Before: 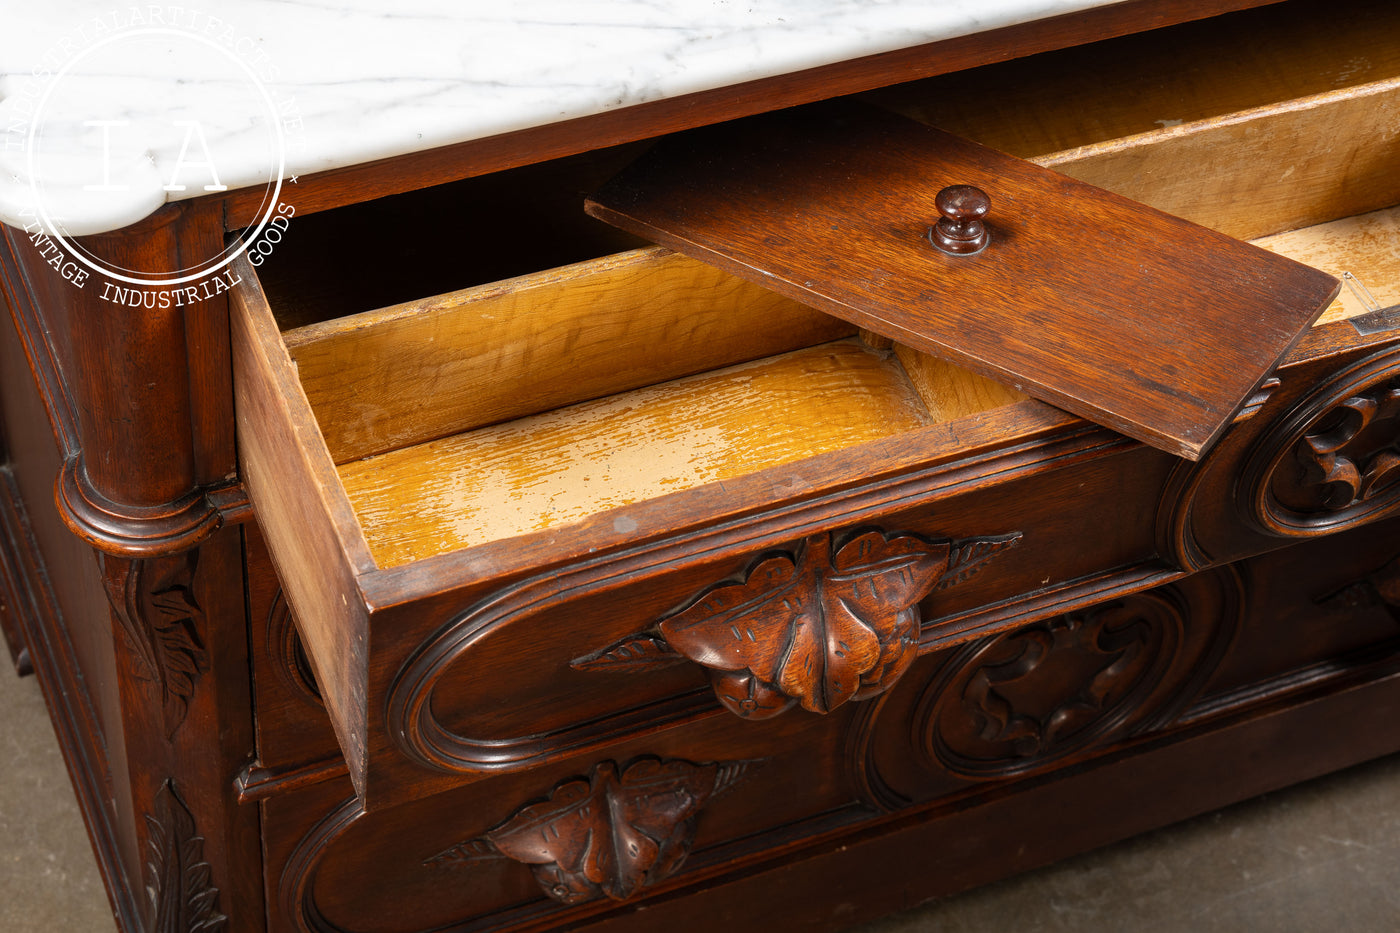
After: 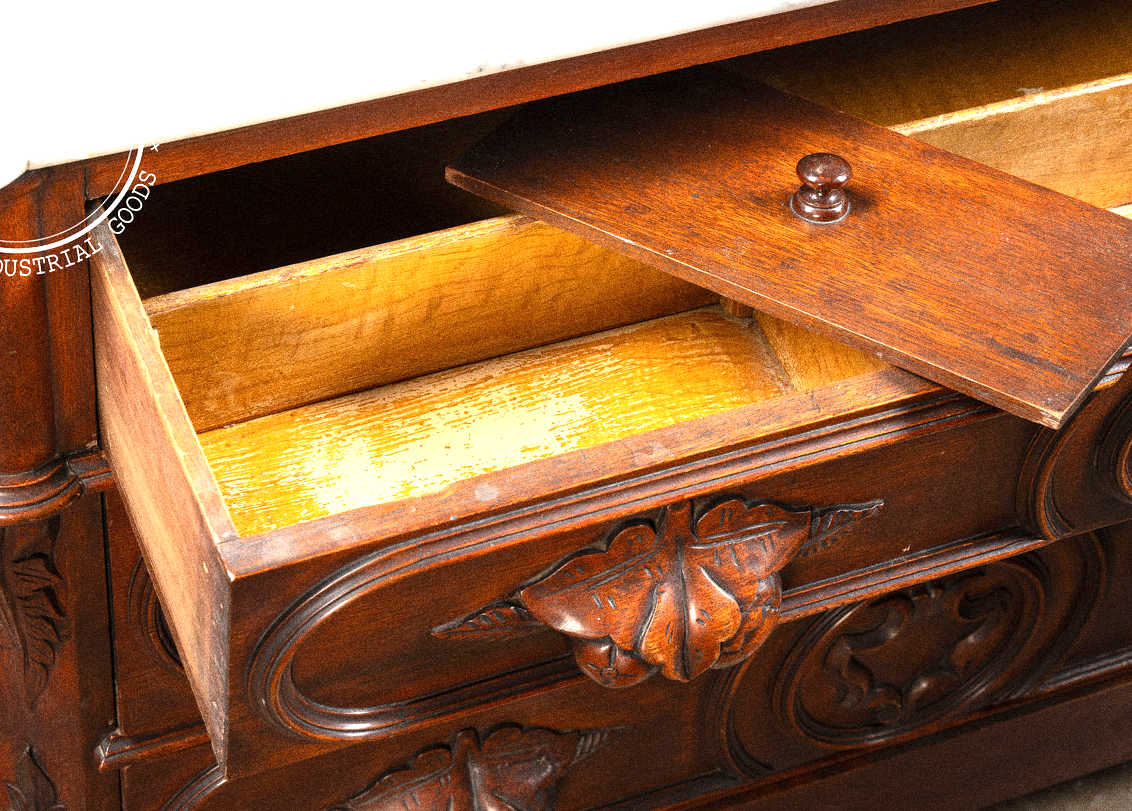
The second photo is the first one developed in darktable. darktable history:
crop: left 9.929%, top 3.475%, right 9.188%, bottom 9.529%
grain: coarseness 14.49 ISO, strength 48.04%, mid-tones bias 35%
exposure: exposure 1 EV, compensate highlight preservation false
